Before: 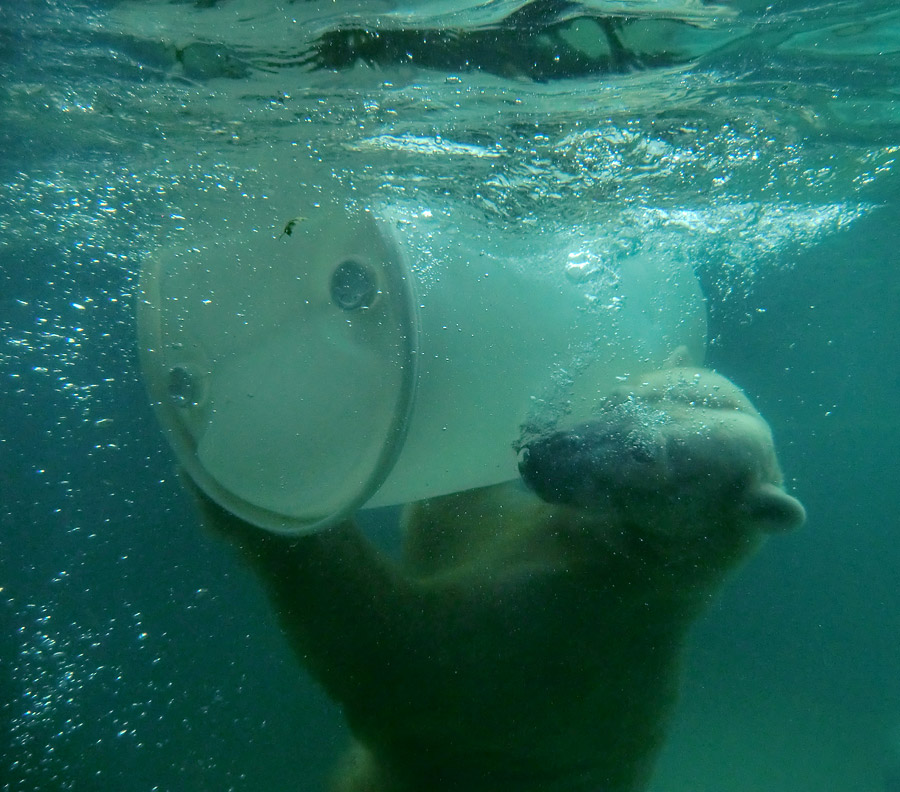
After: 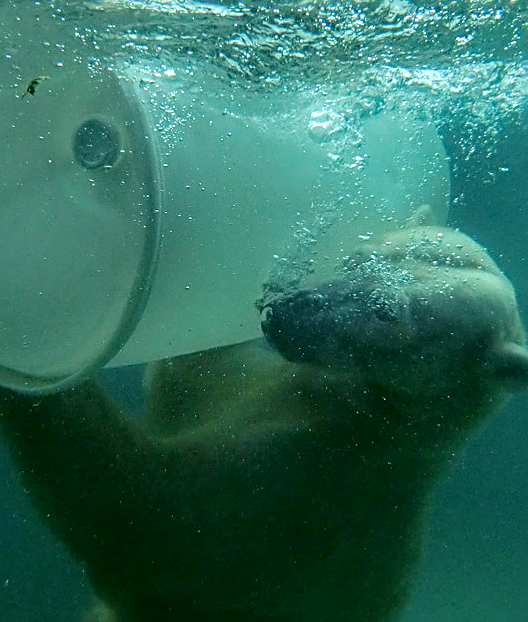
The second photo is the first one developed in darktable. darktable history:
crop and rotate: left 28.587%, top 17.915%, right 12.741%, bottom 3.48%
sharpen: radius 2.638, amount 0.66
local contrast: on, module defaults
